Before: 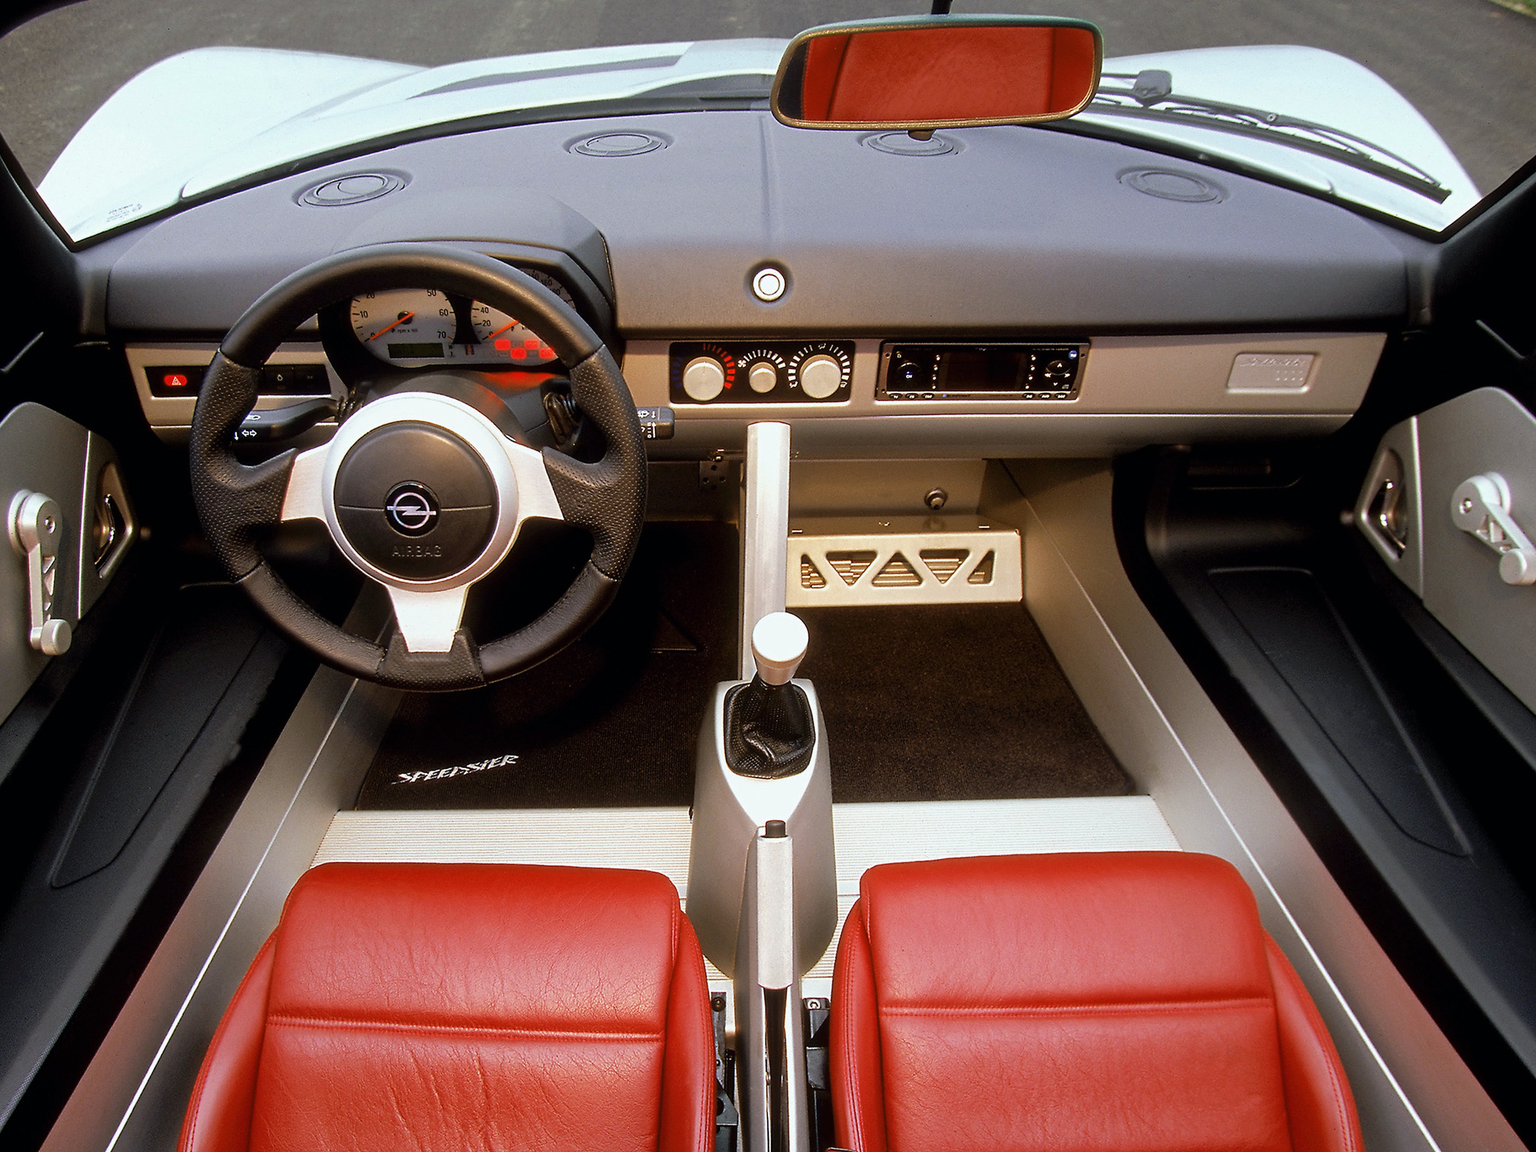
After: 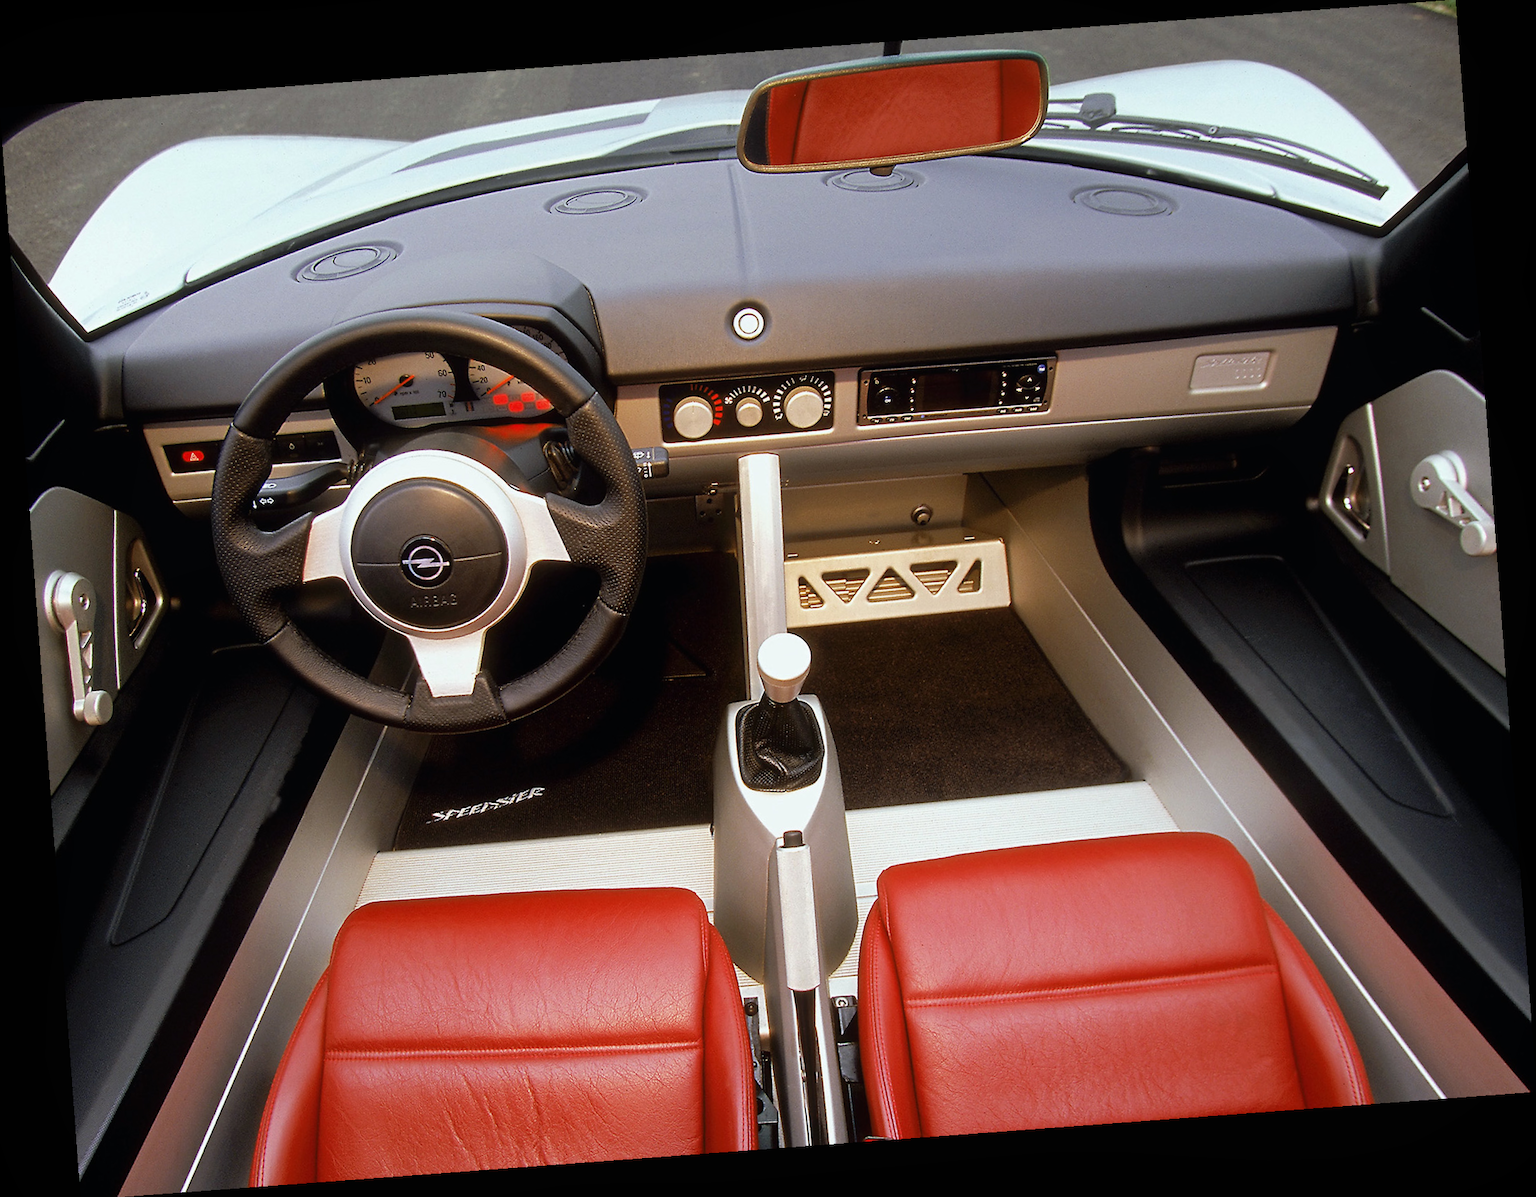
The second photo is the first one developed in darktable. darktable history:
crop: bottom 0.071%
rotate and perspective: rotation -4.25°, automatic cropping off
exposure: compensate highlight preservation false
local contrast: mode bilateral grid, contrast 100, coarseness 100, detail 91%, midtone range 0.2
